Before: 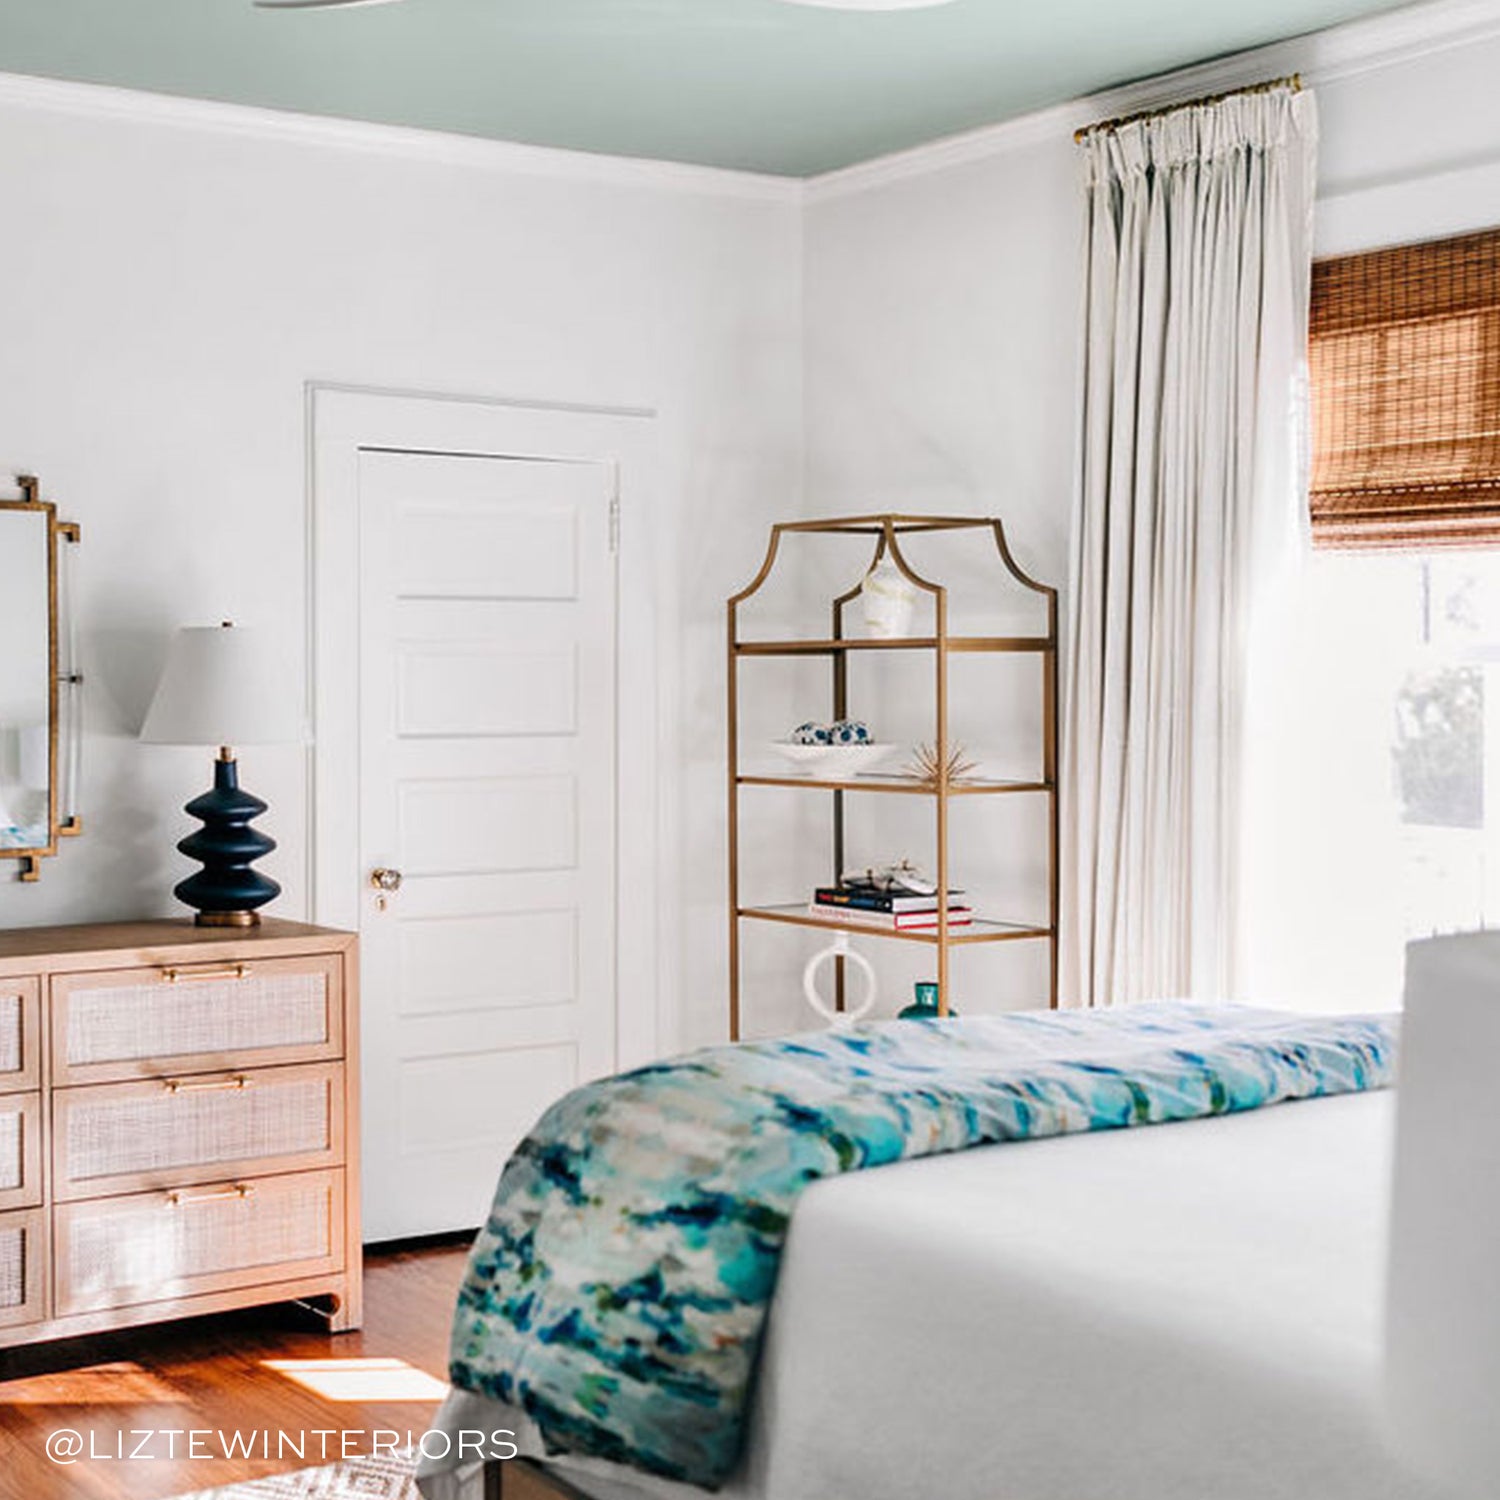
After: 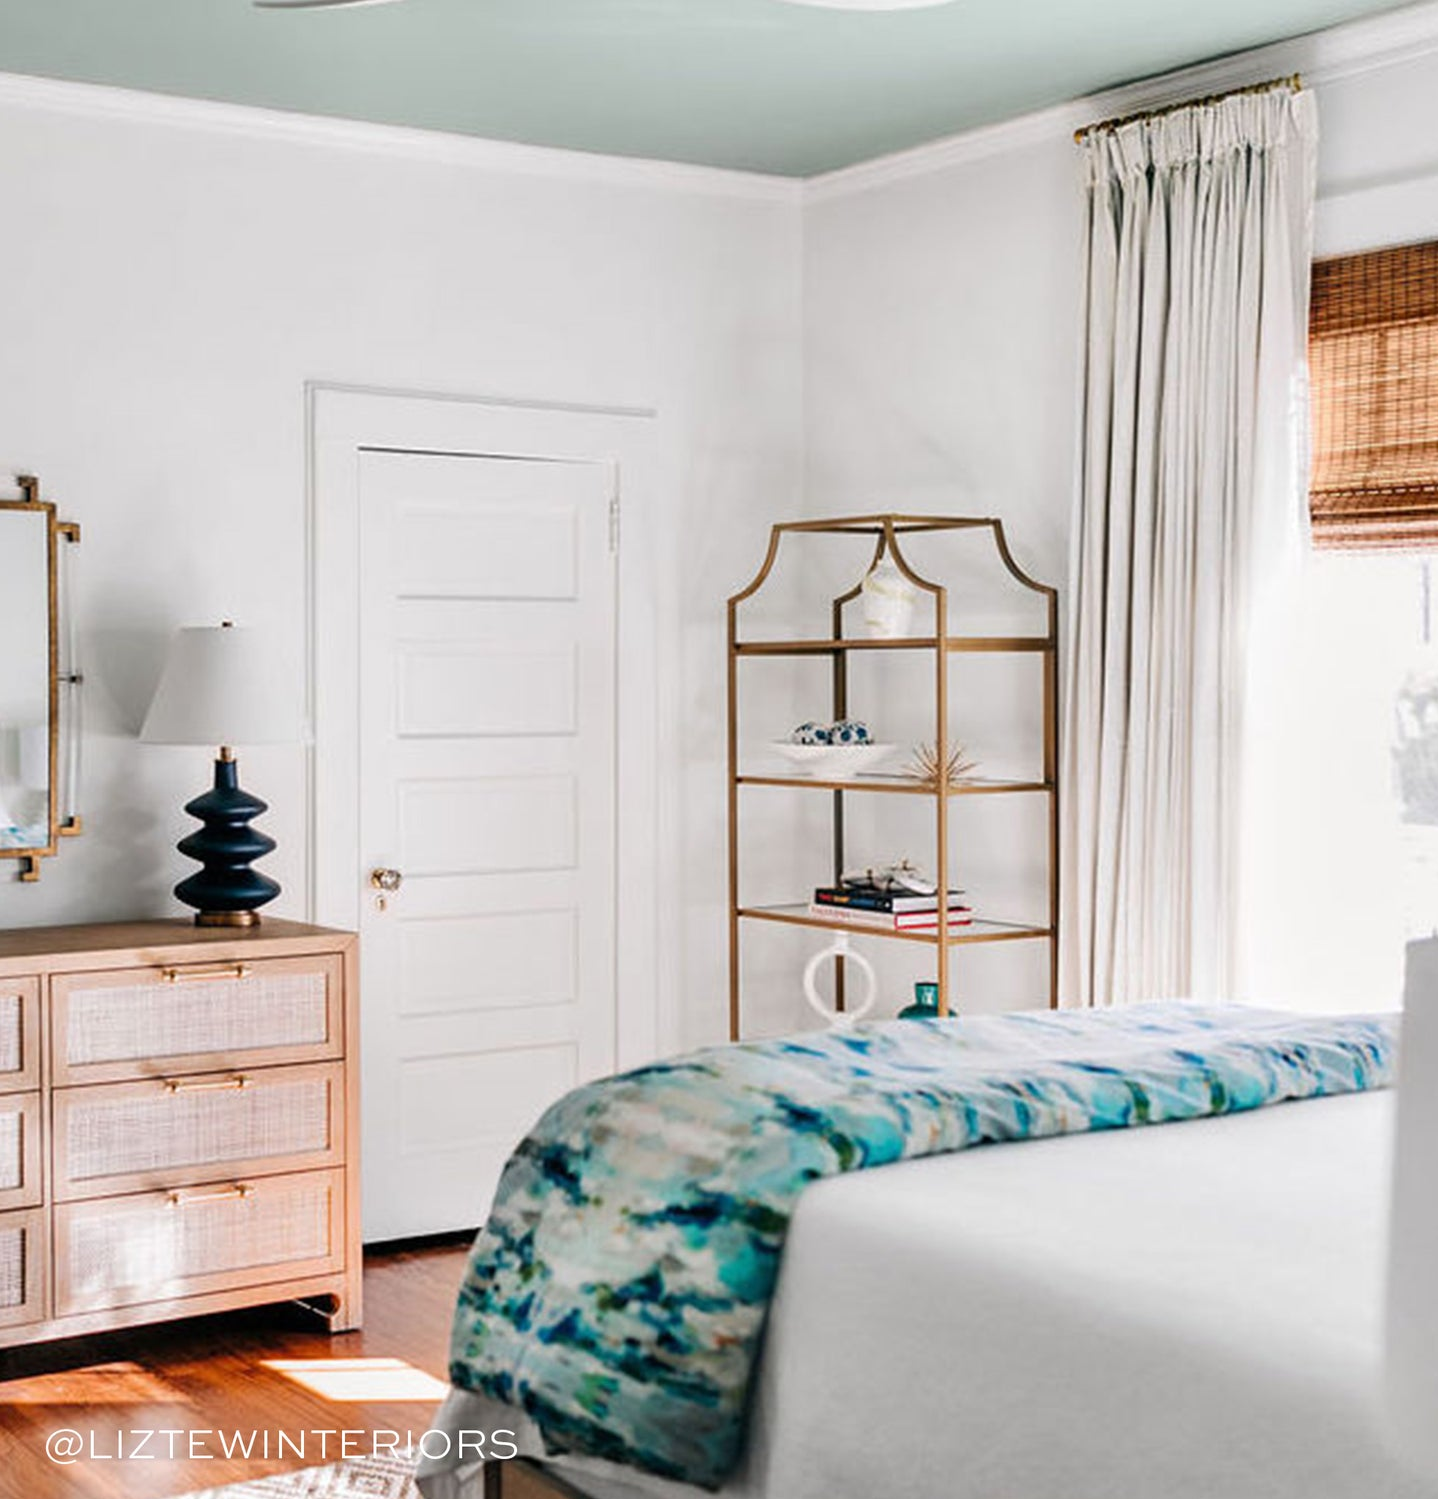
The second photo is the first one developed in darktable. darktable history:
crop: right 4.126%, bottom 0.031%
white balance: emerald 1
